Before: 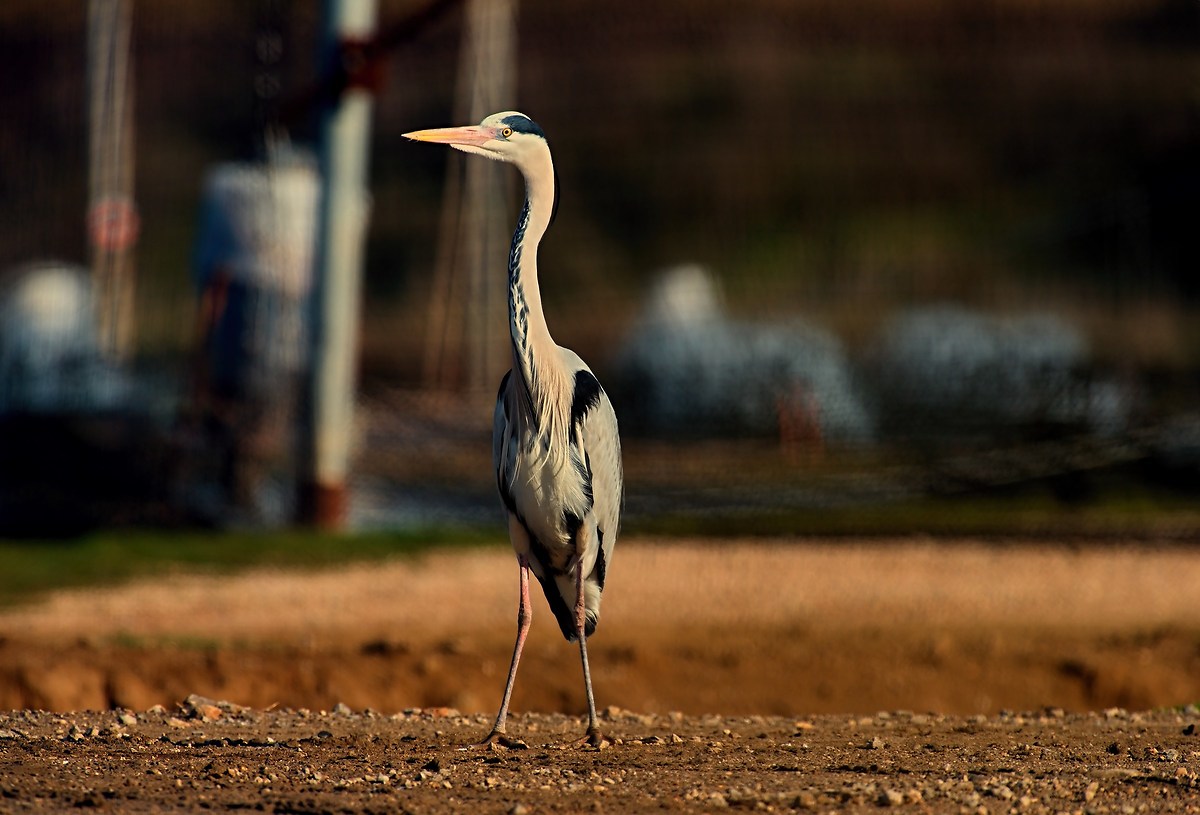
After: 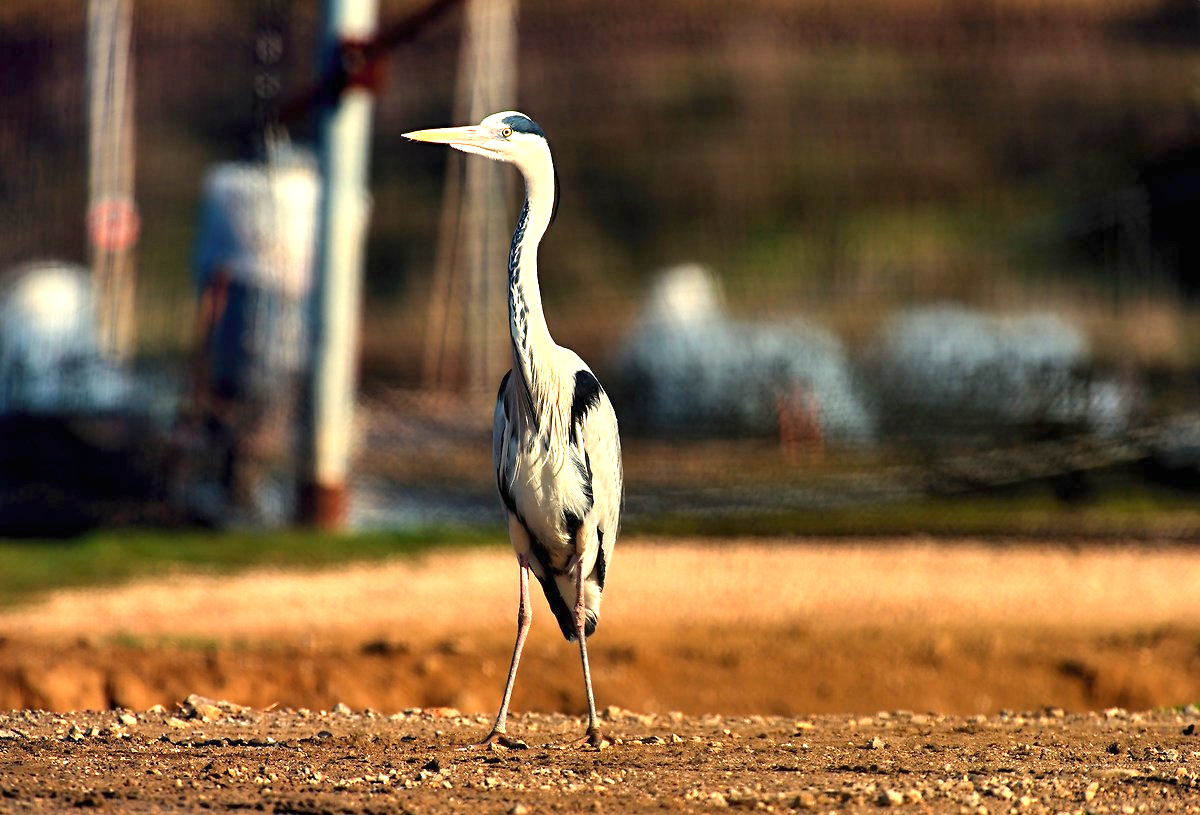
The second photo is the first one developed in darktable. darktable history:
exposure: black level correction 0, exposure 1.339 EV, compensate highlight preservation false
shadows and highlights: low approximation 0.01, soften with gaussian
